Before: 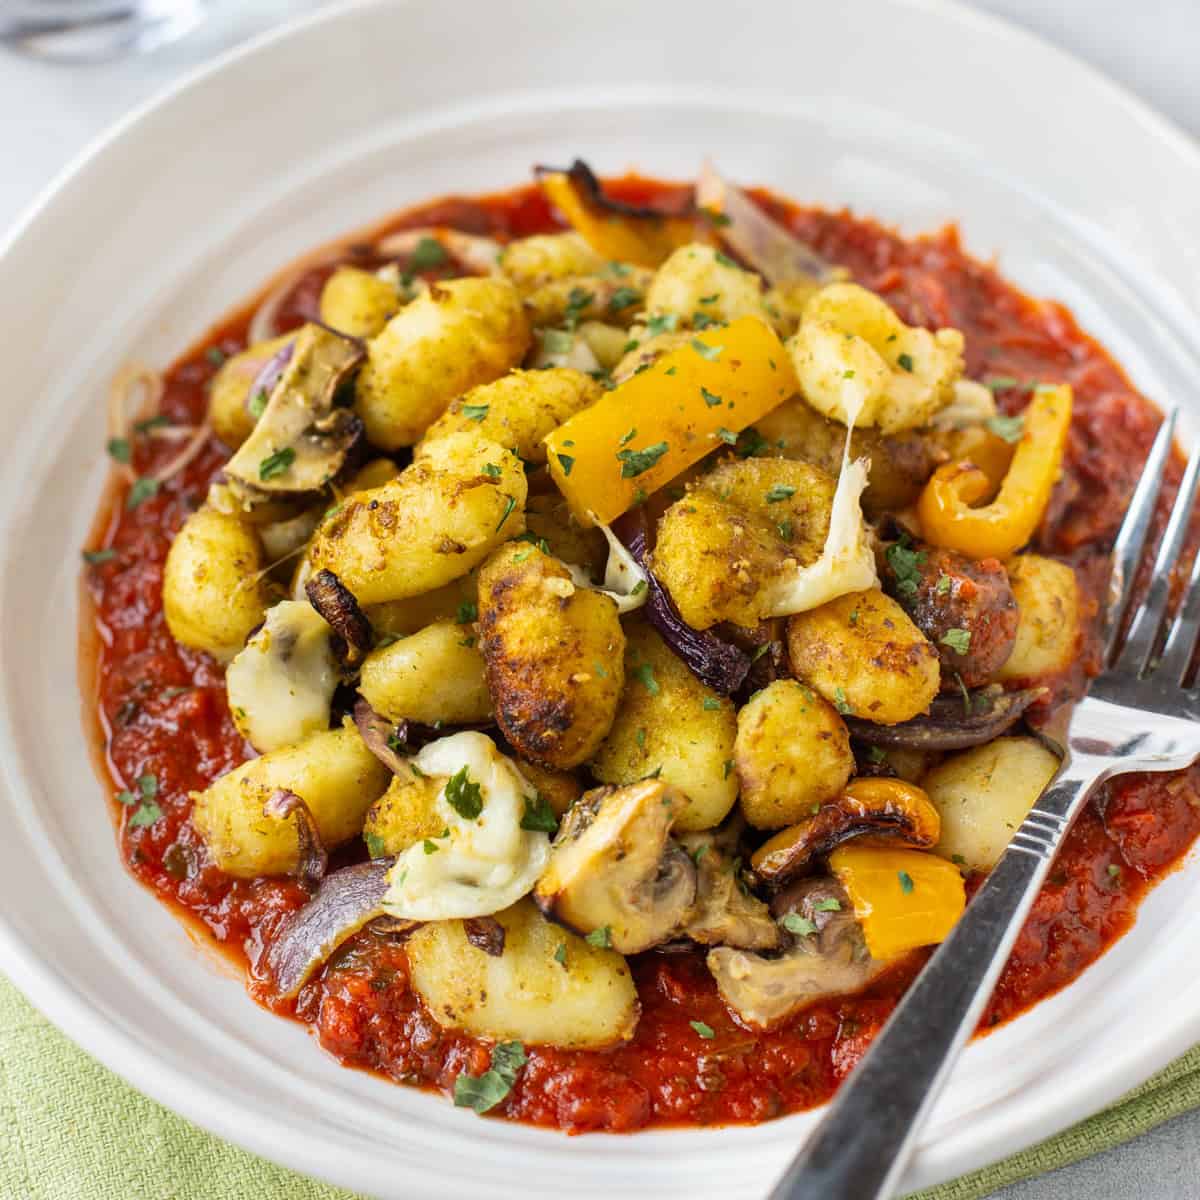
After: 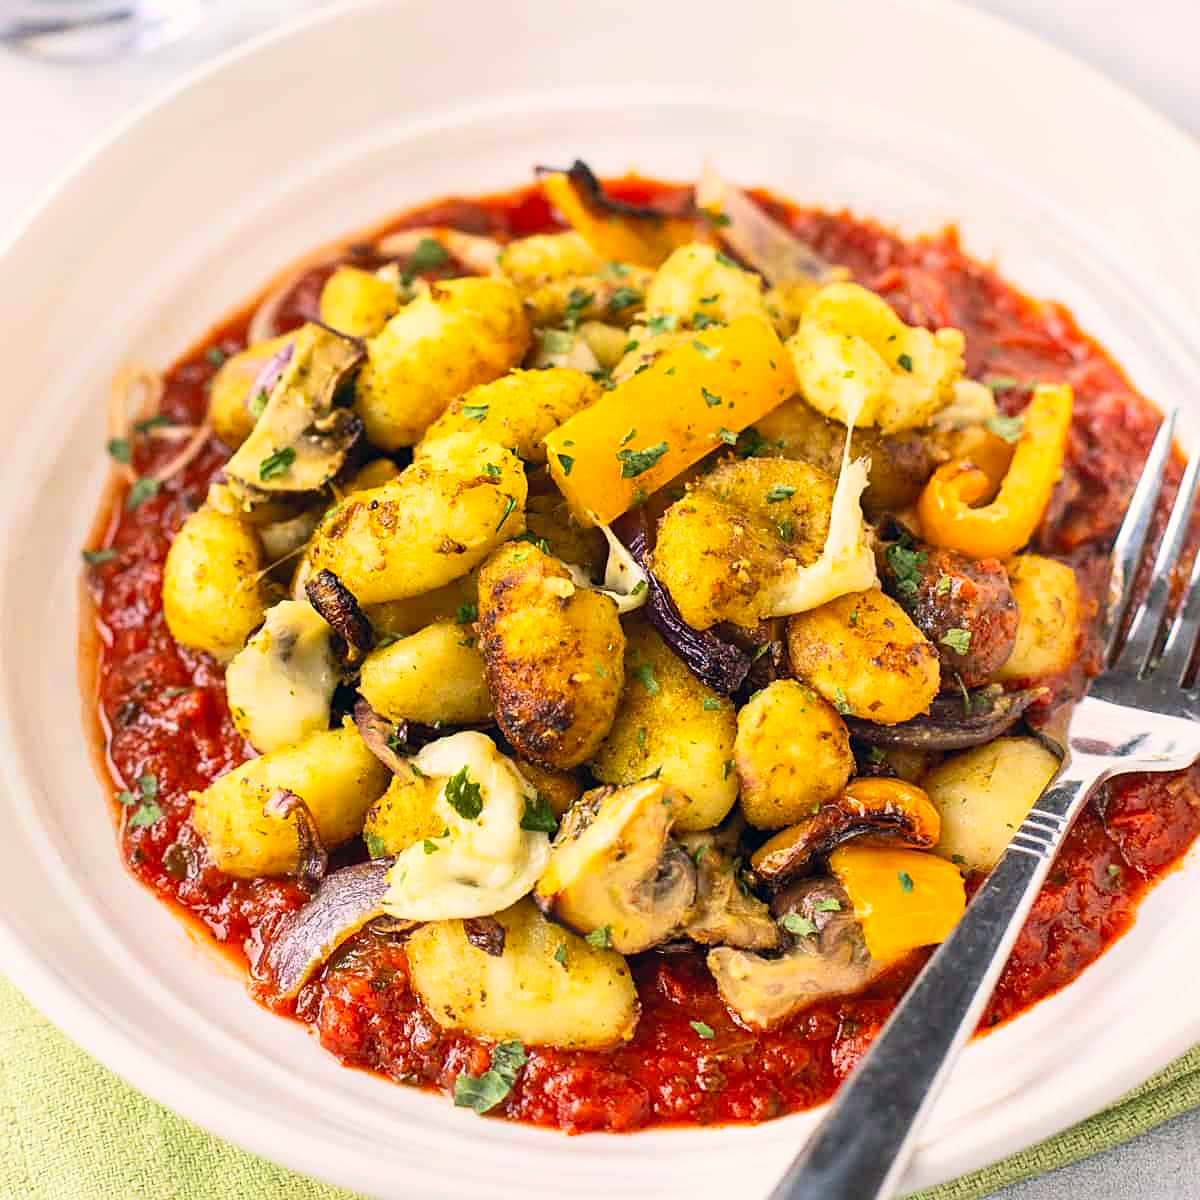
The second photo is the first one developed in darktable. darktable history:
sharpen: on, module defaults
color correction: highlights a* 5.38, highlights b* 5.3, shadows a* -4.26, shadows b* -5.11
contrast brightness saturation: contrast 0.2, brightness 0.16, saturation 0.22
